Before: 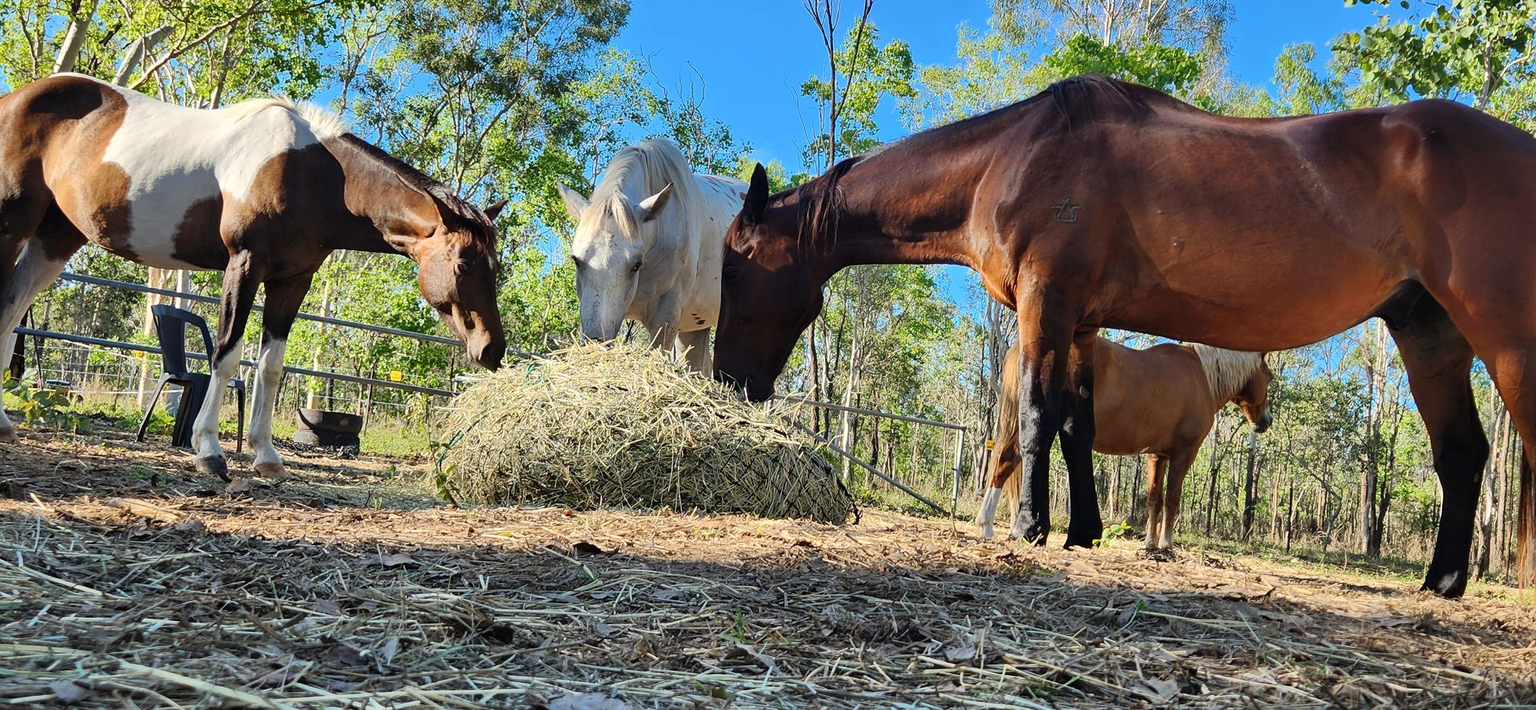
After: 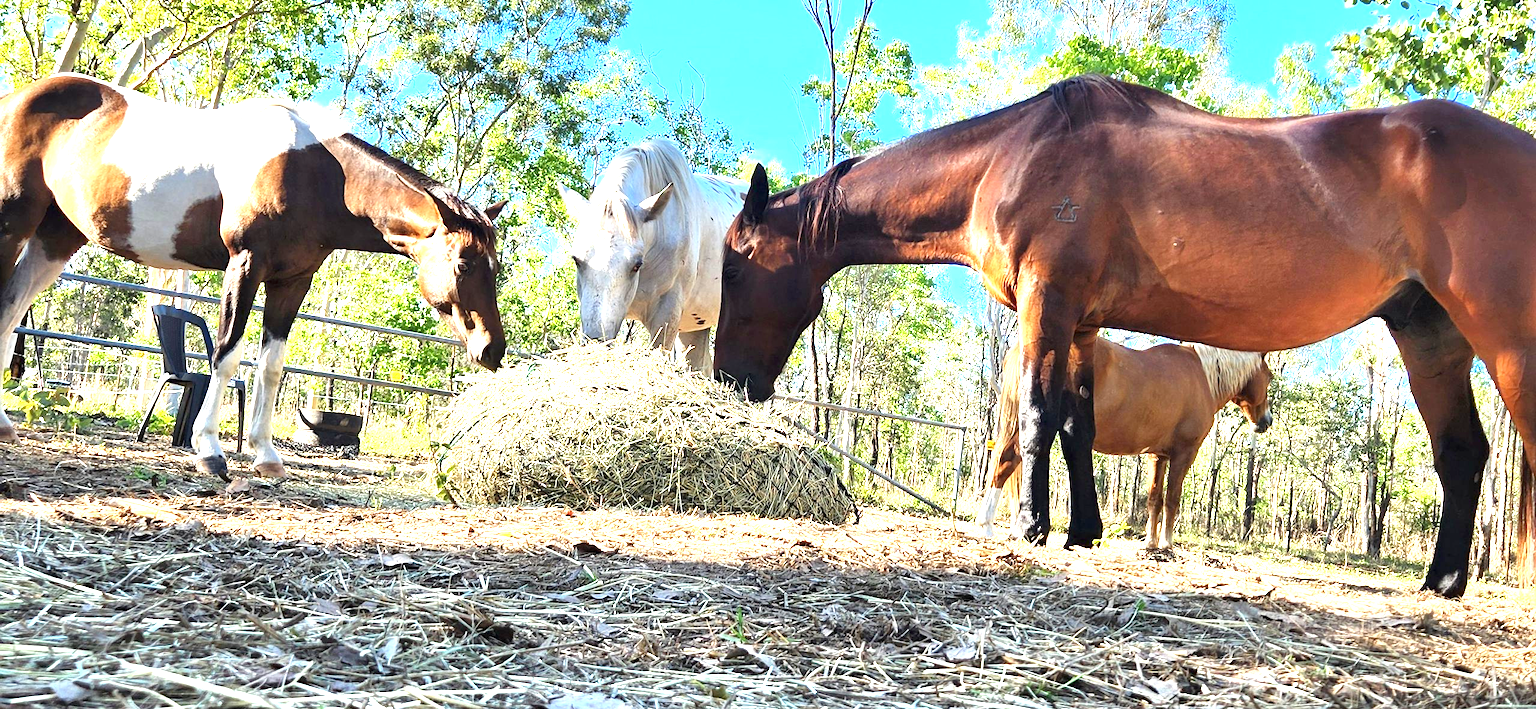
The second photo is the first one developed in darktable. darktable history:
exposure: black level correction 0.001, exposure 1.642 EV, compensate highlight preservation false
